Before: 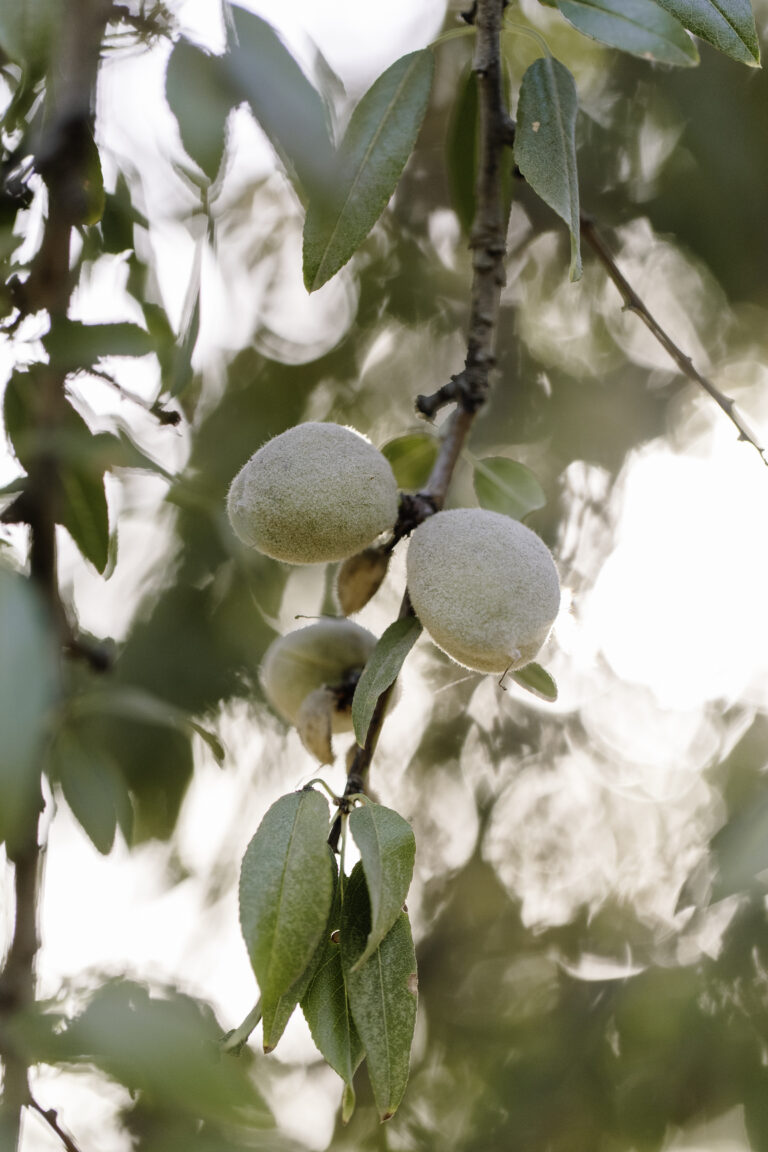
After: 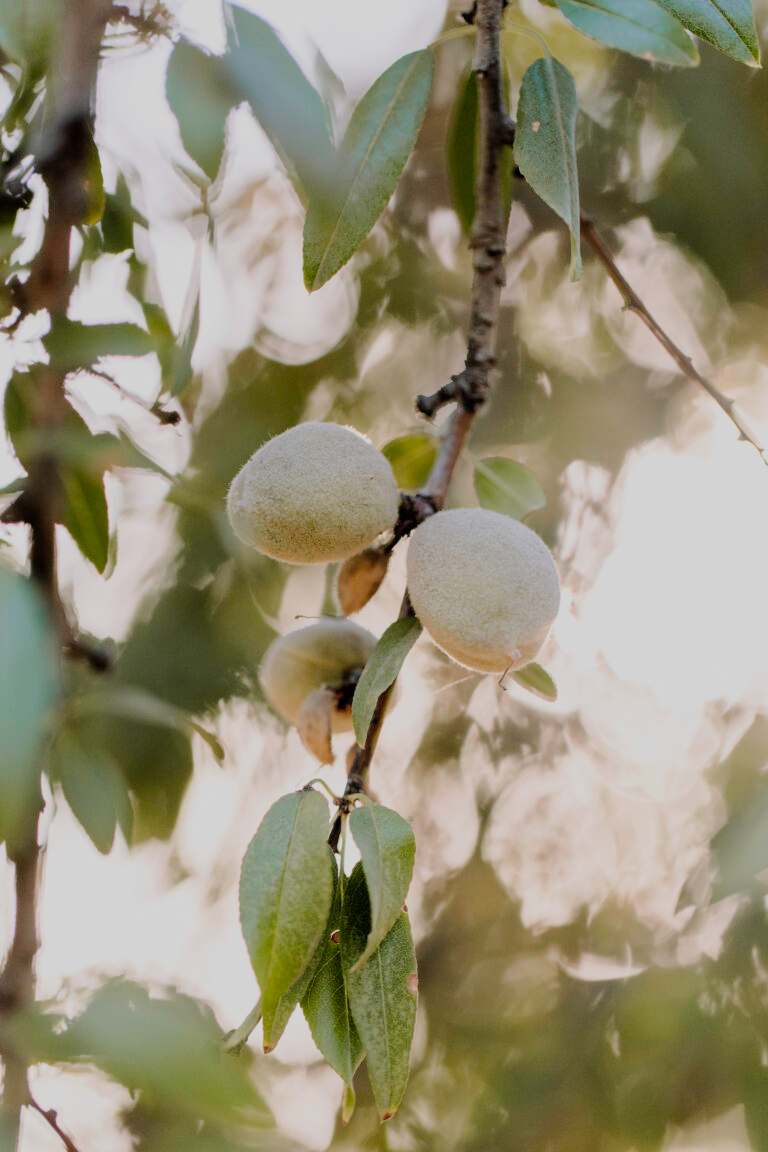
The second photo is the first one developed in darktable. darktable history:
filmic rgb: black relative exposure -7.65 EV, white relative exposure 4.56 EV, hardness 3.61, contrast 0.994, color science v6 (2022)
